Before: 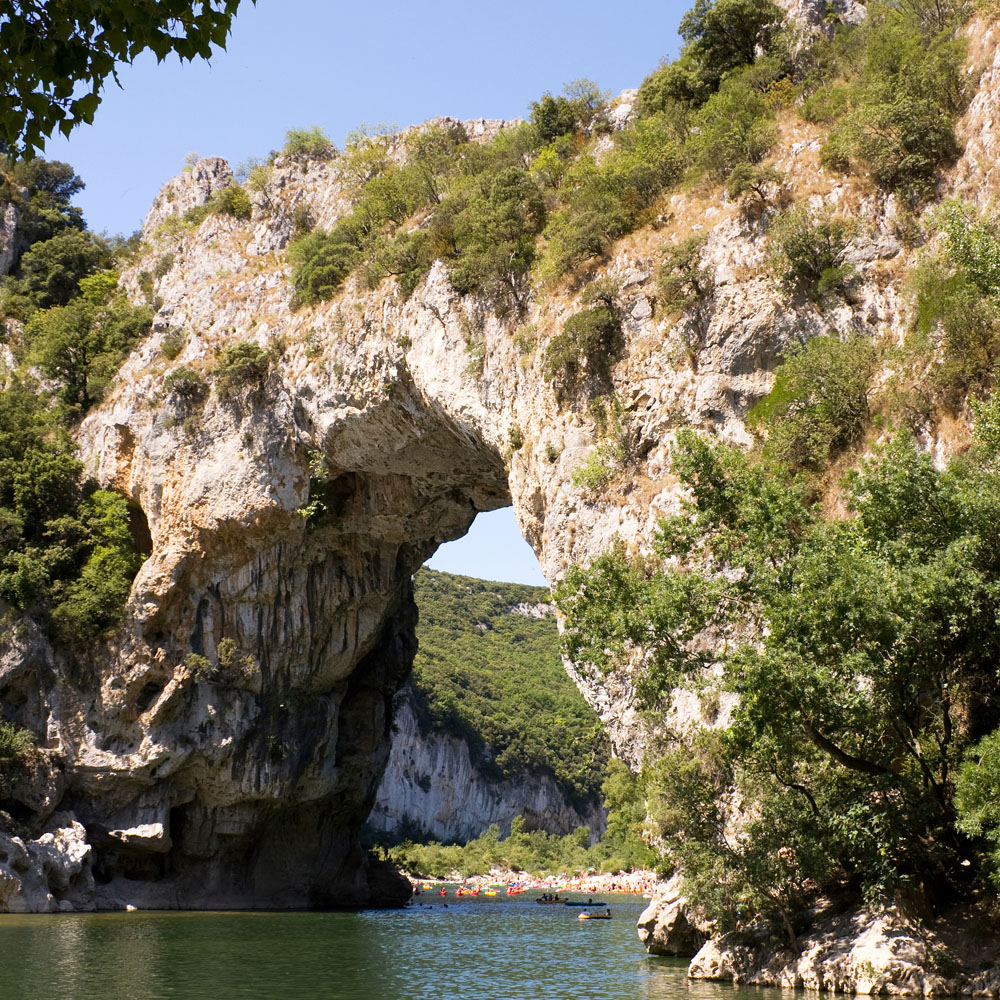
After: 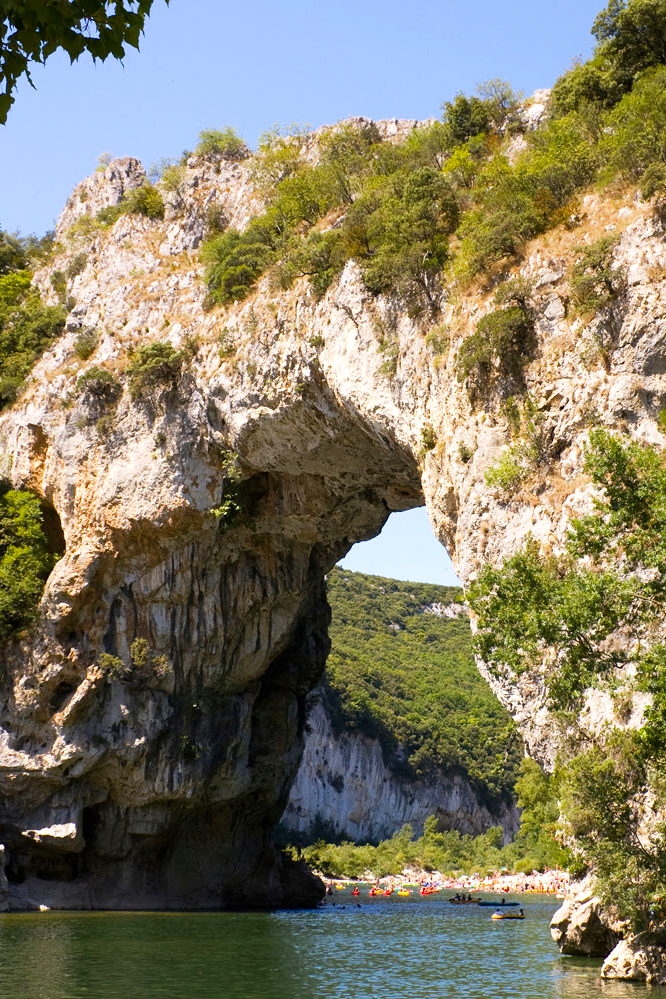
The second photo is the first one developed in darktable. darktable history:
color balance rgb: linear chroma grading › global chroma 10%, perceptual saturation grading › global saturation 5%, perceptual brilliance grading › global brilliance 4%, global vibrance 7%, saturation formula JzAzBz (2021)
crop and rotate: left 8.786%, right 24.548%
